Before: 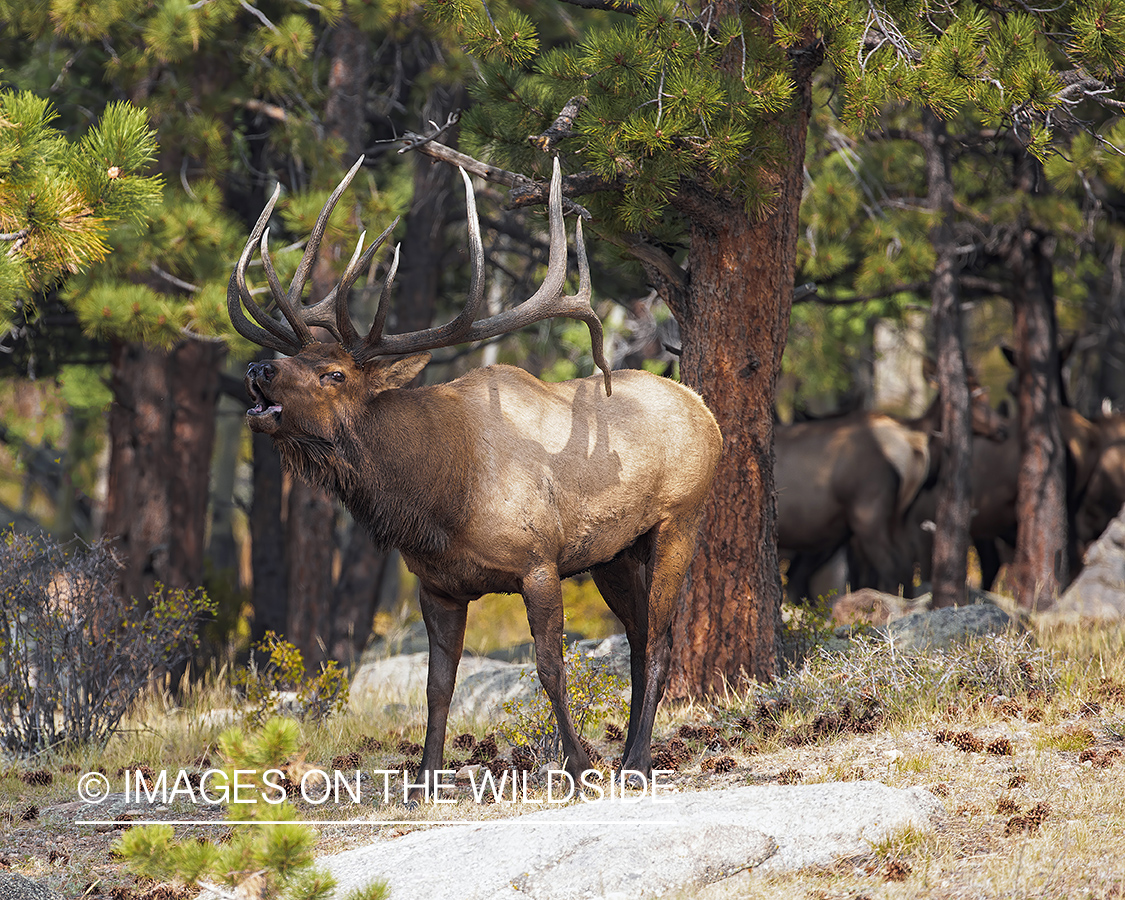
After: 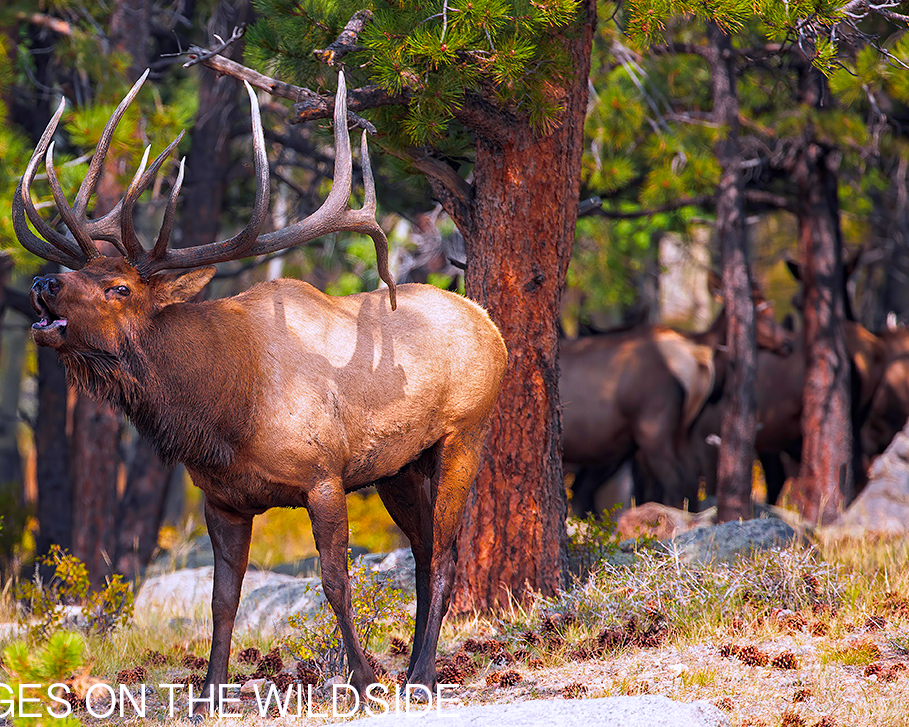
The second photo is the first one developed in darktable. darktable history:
white balance: red 1.004, blue 1.096
crop: left 19.159%, top 9.58%, bottom 9.58%
contrast brightness saturation: saturation 0.5
